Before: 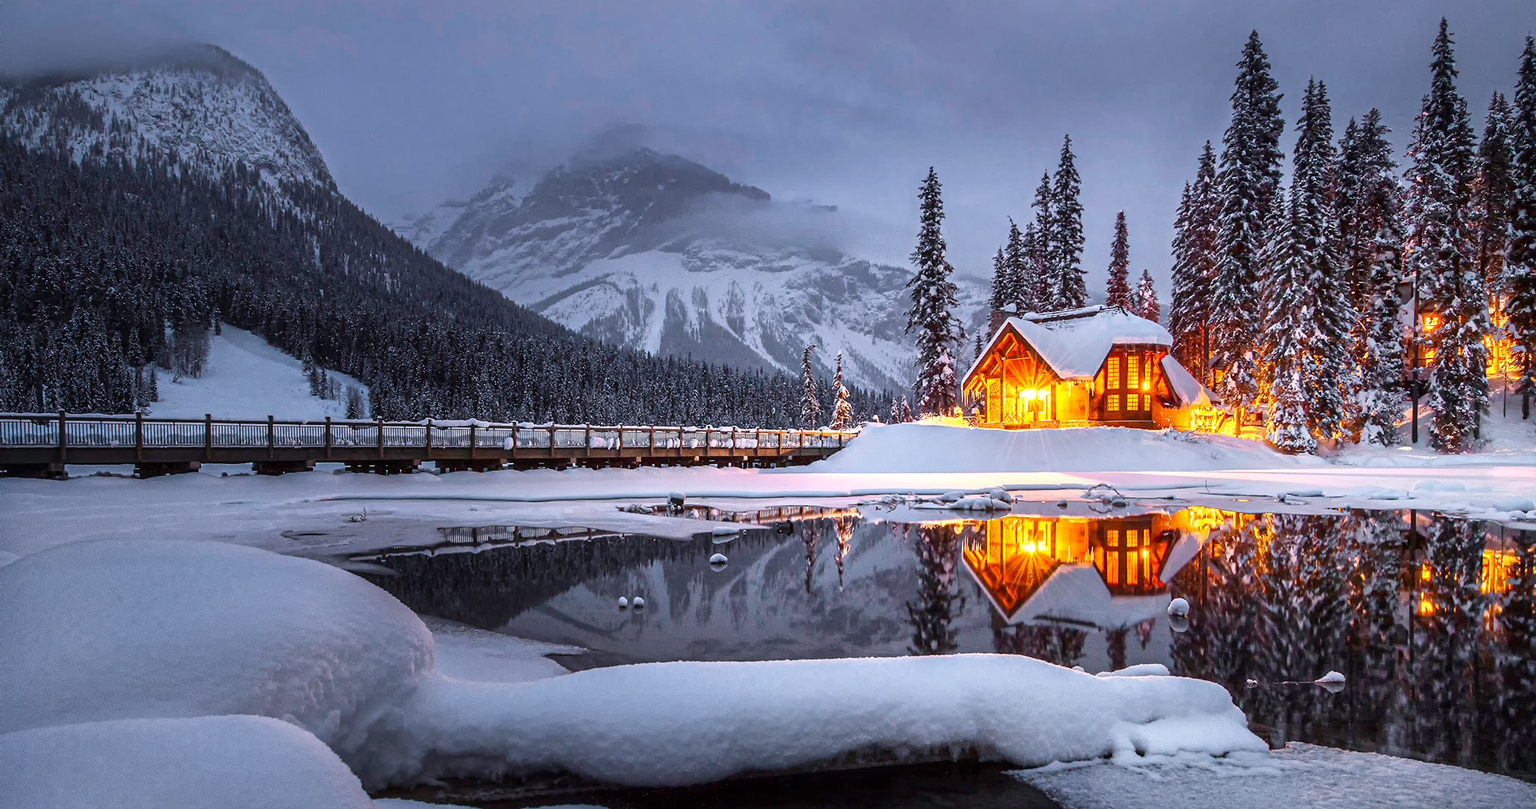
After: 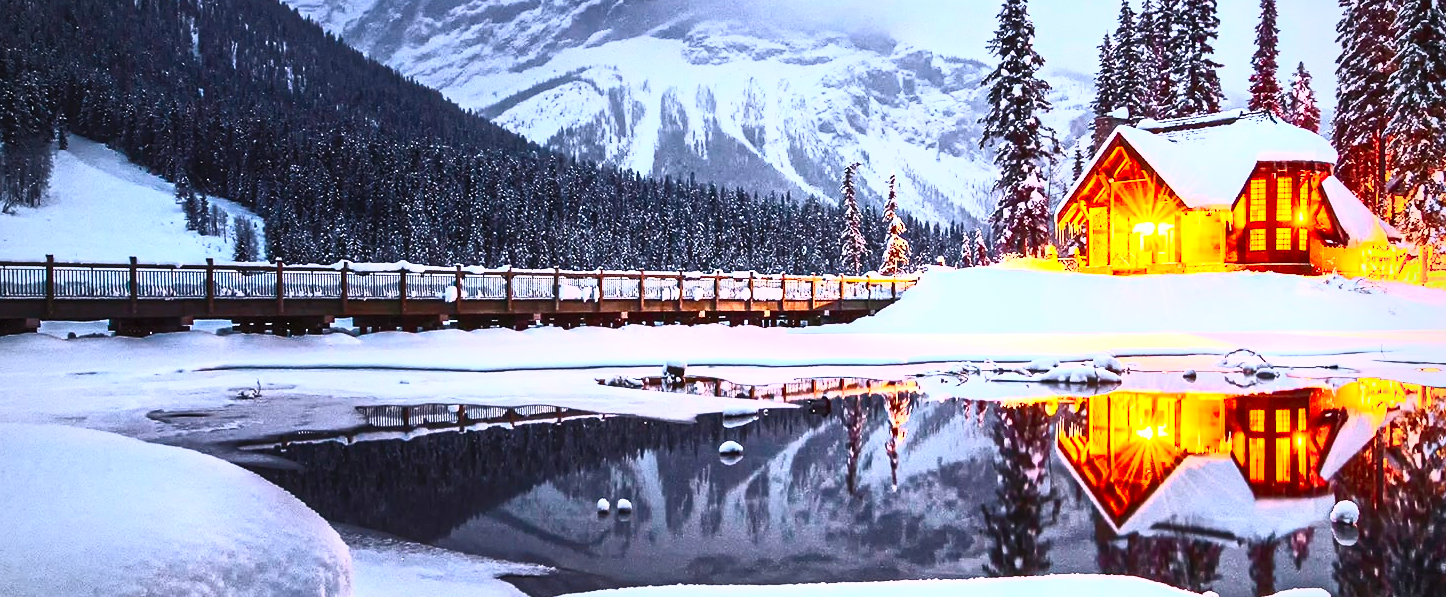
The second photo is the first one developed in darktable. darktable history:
crop: left 11.123%, top 27.61%, right 18.3%, bottom 17.034%
vignetting: fall-off radius 60.92%
contrast brightness saturation: contrast 0.83, brightness 0.59, saturation 0.59
